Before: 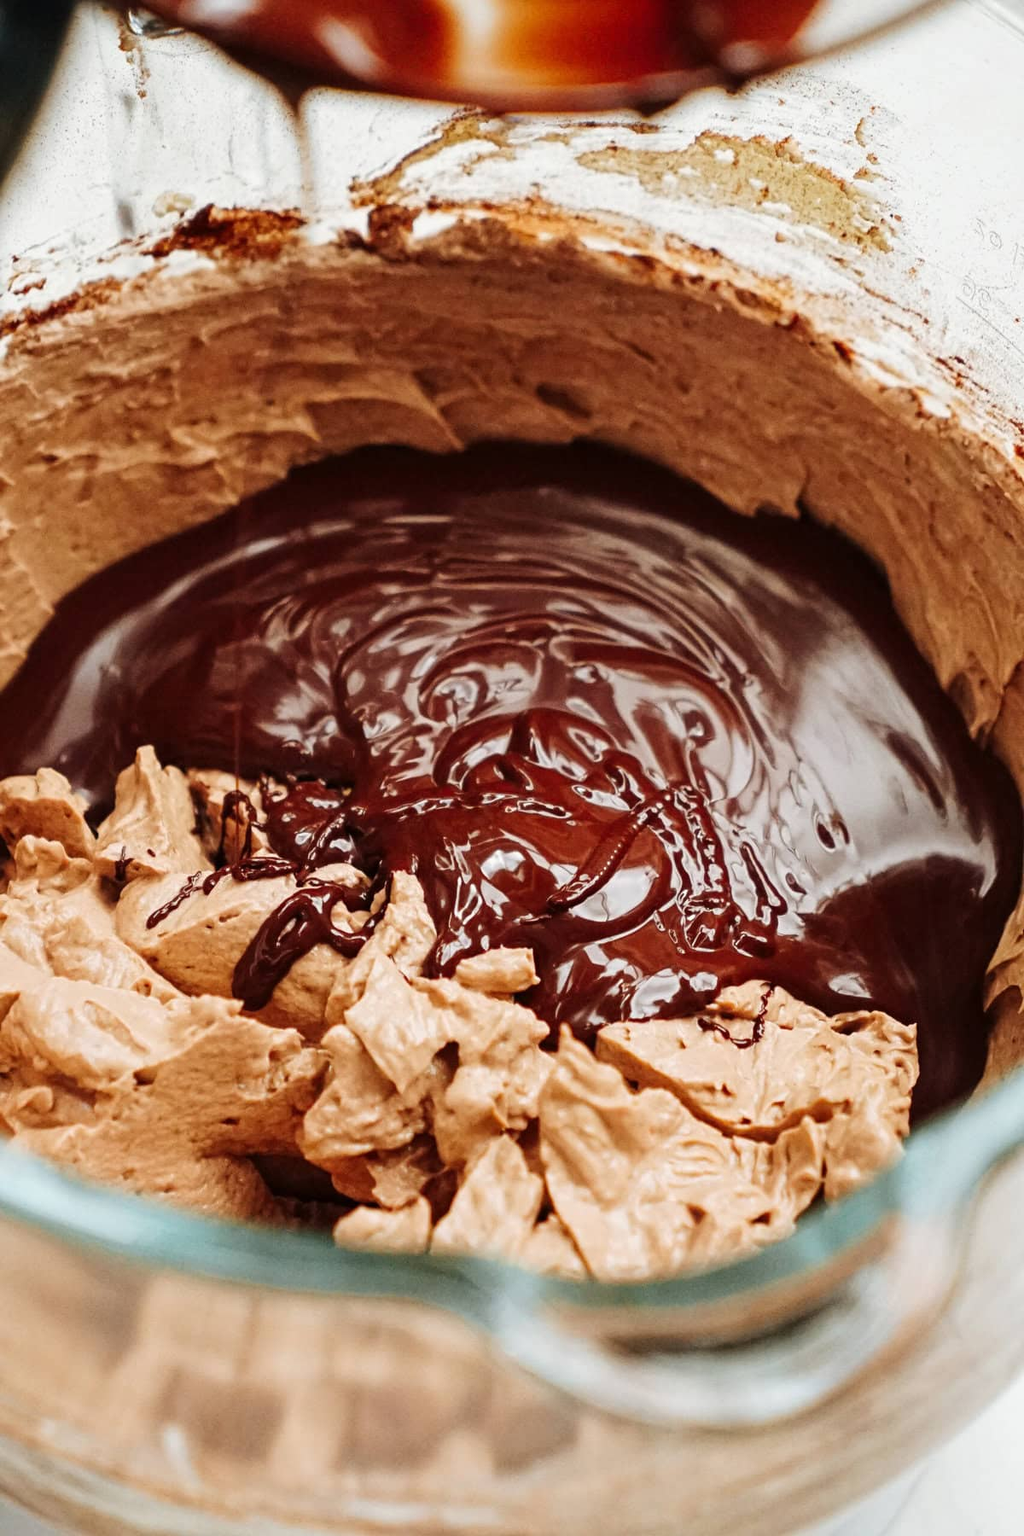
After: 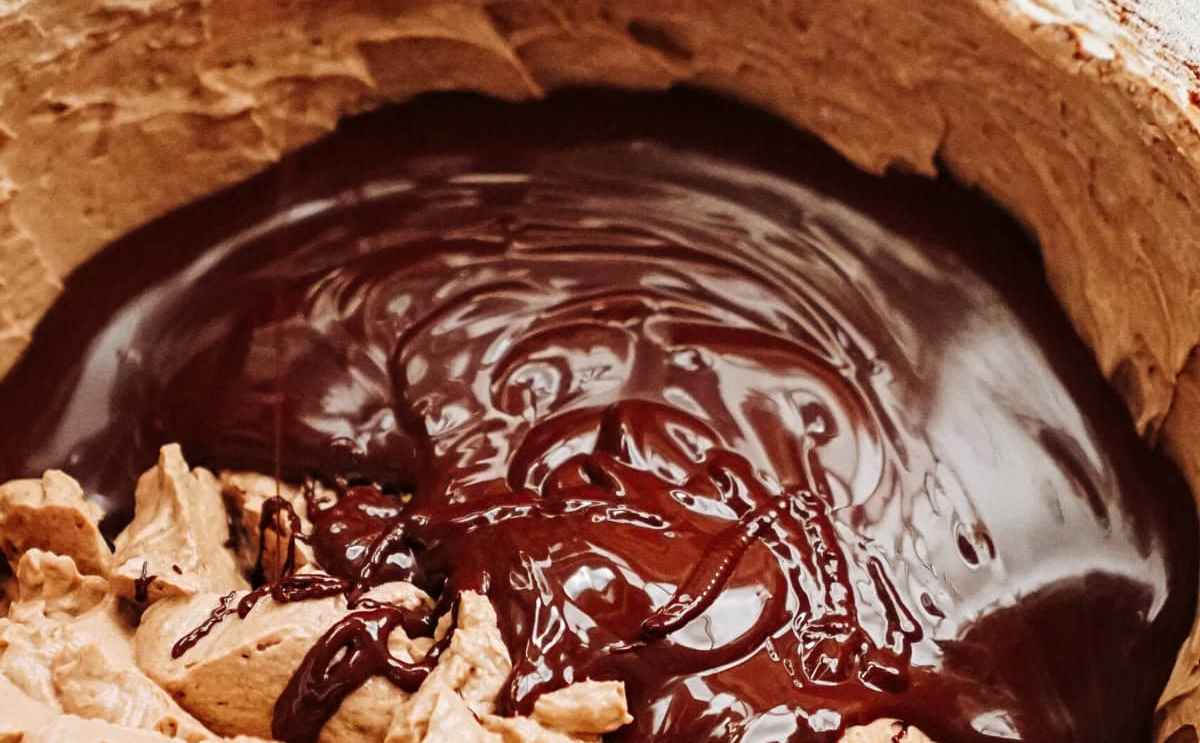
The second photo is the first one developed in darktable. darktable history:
crop and rotate: top 23.928%, bottom 34.76%
